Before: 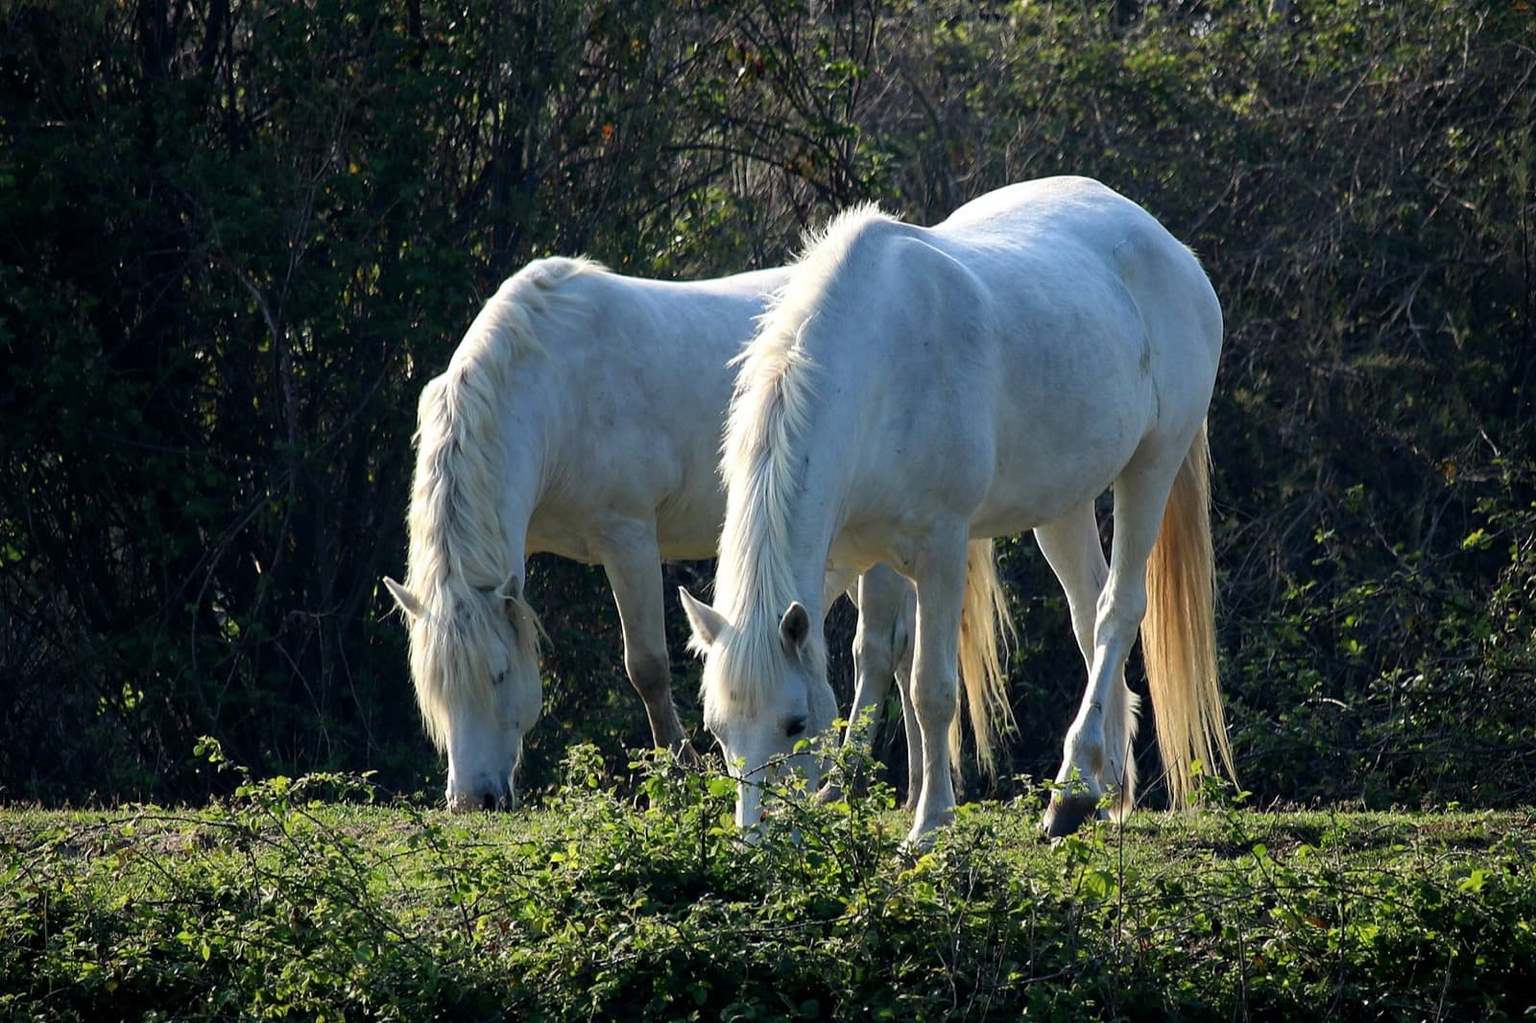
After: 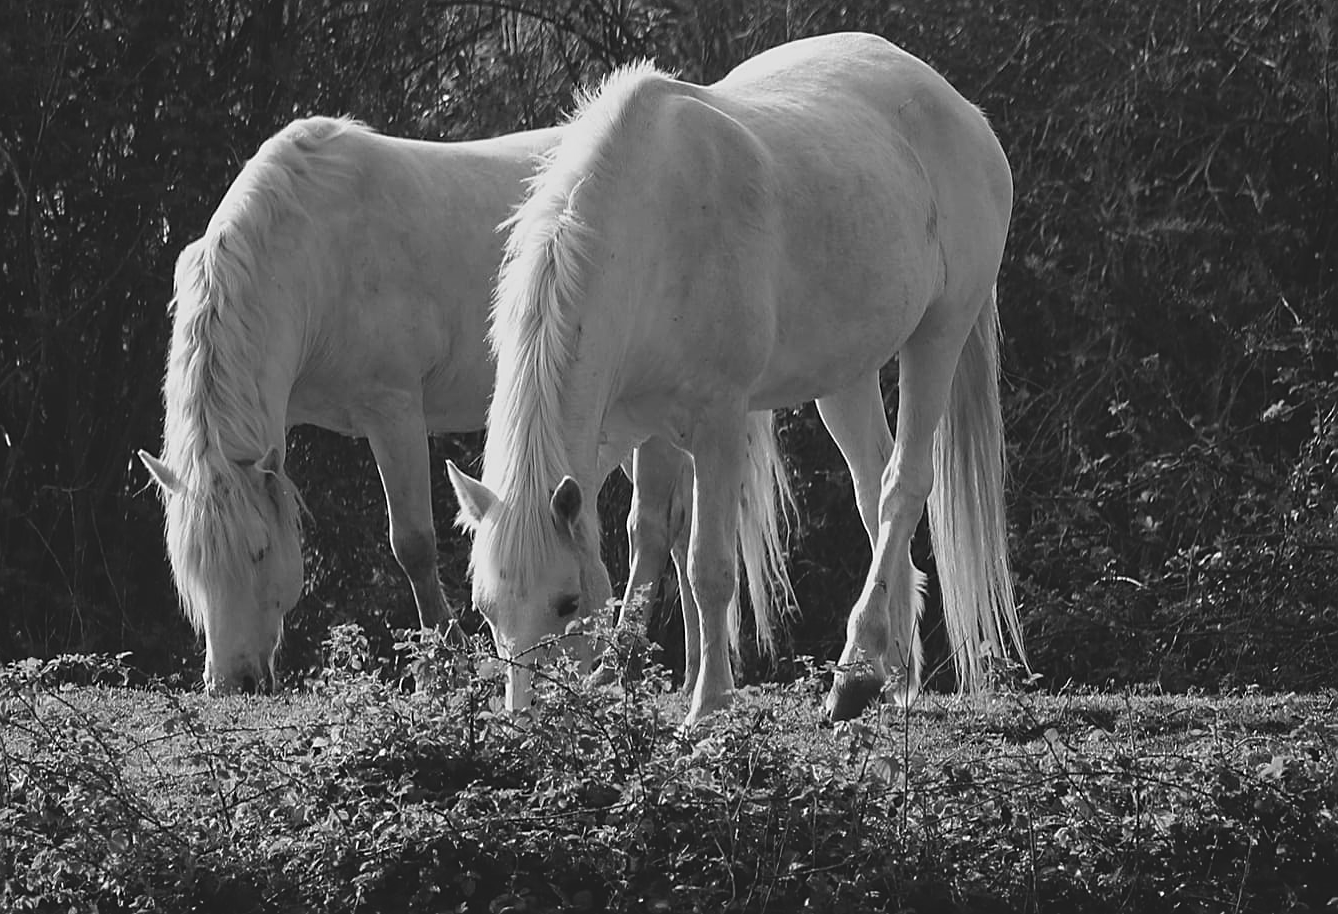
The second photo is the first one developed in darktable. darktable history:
crop: left 16.315%, top 14.246%
sharpen: on, module defaults
color balance: lift [1.01, 1, 1, 1], gamma [1.097, 1, 1, 1], gain [0.85, 1, 1, 1]
monochrome: a -74.22, b 78.2
